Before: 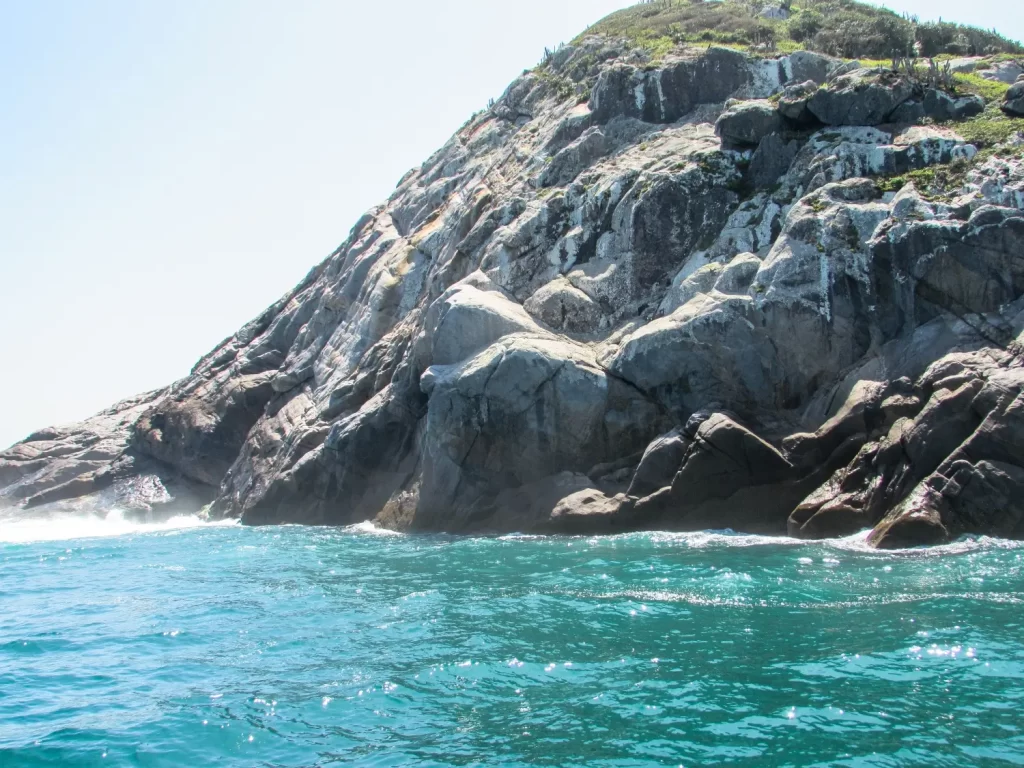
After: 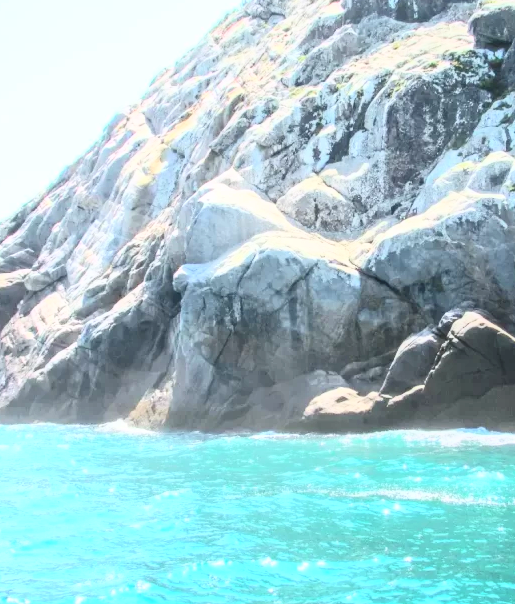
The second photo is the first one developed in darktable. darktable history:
crop and rotate: angle 0.01°, left 24.206%, top 13.256%, right 25.475%, bottom 8.003%
local contrast: detail 110%
tone curve: curves: ch0 [(0, 0) (0.003, 0.015) (0.011, 0.025) (0.025, 0.056) (0.044, 0.104) (0.069, 0.139) (0.1, 0.181) (0.136, 0.226) (0.177, 0.28) (0.224, 0.346) (0.277, 0.42) (0.335, 0.505) (0.399, 0.594) (0.468, 0.699) (0.543, 0.776) (0.623, 0.848) (0.709, 0.893) (0.801, 0.93) (0.898, 0.97) (1, 1)], color space Lab, independent channels, preserve colors none
contrast brightness saturation: contrast 0.241, brightness 0.252, saturation 0.378
